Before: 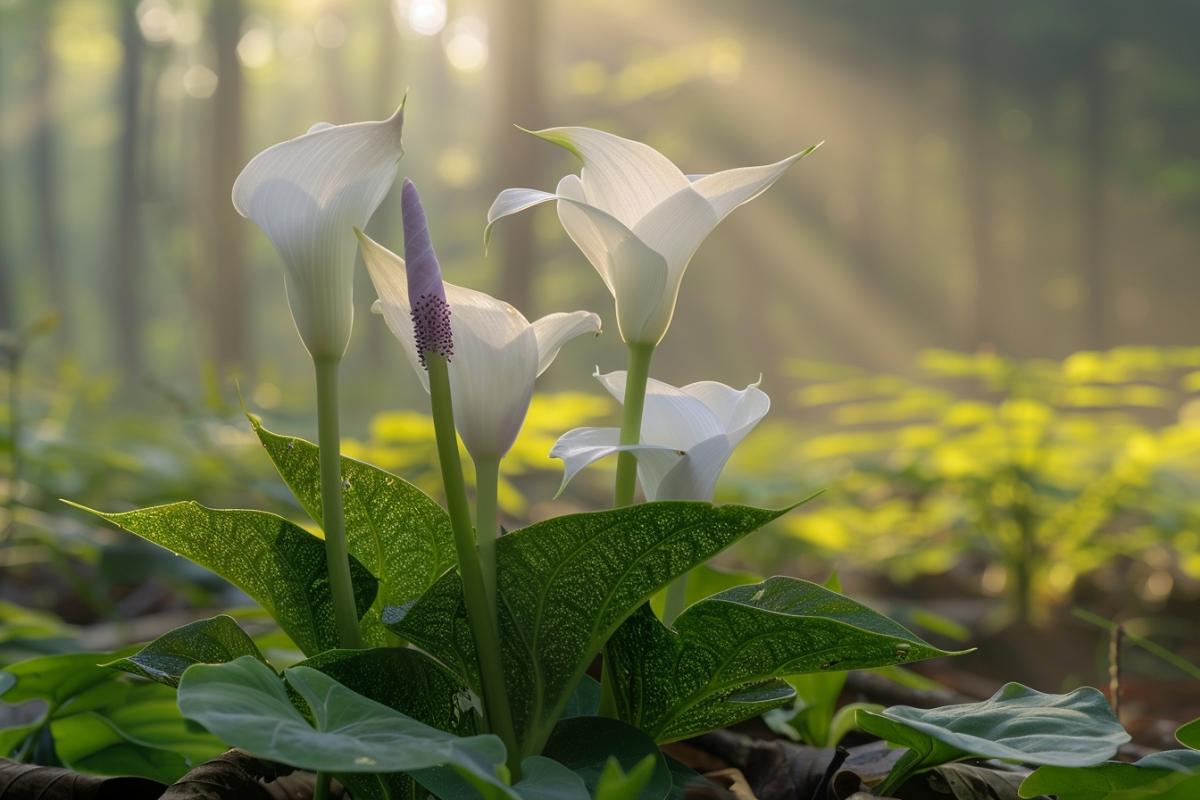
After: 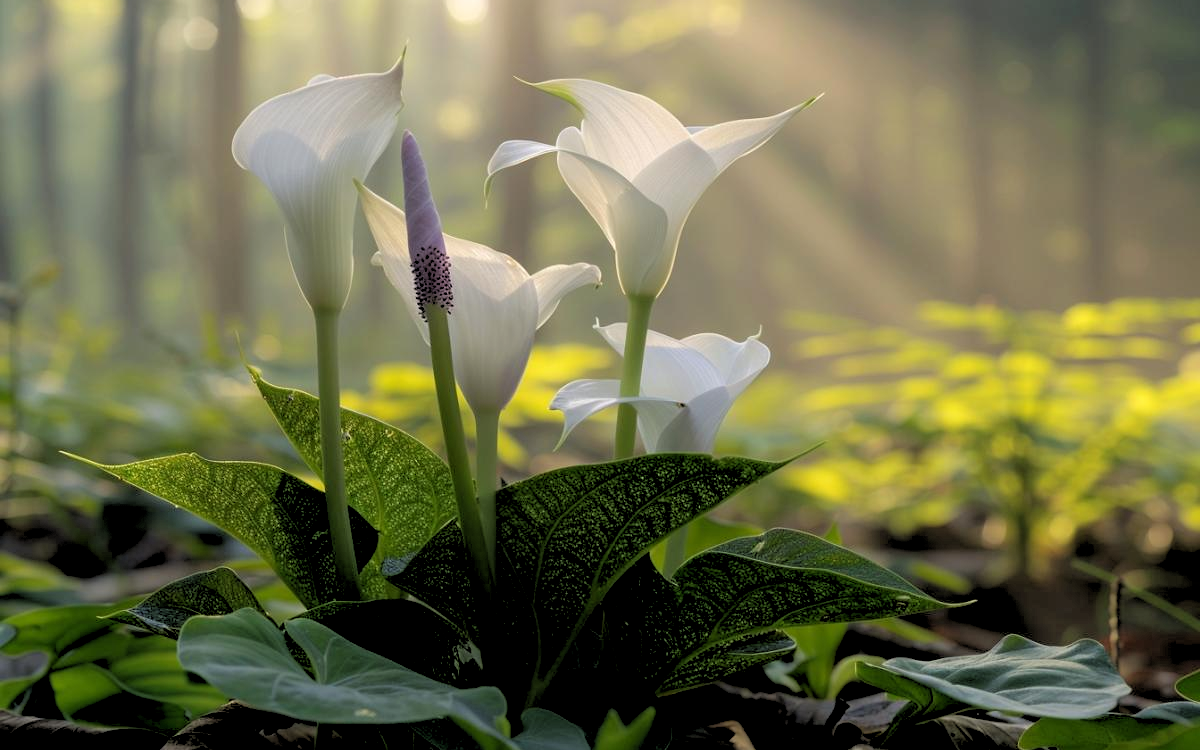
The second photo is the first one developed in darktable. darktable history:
white balance: emerald 1
rgb levels: levels [[0.029, 0.461, 0.922], [0, 0.5, 1], [0, 0.5, 1]]
crop and rotate: top 6.25%
